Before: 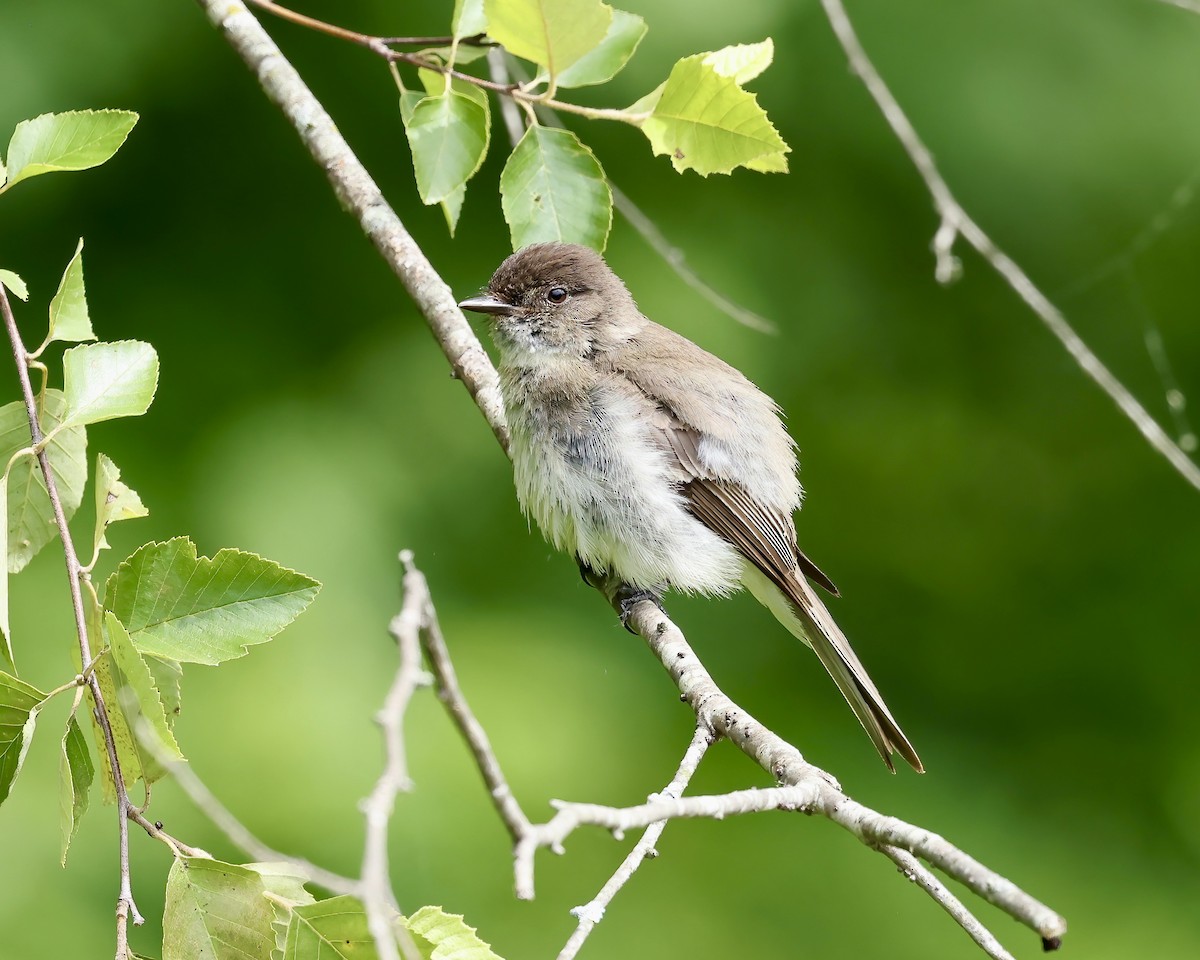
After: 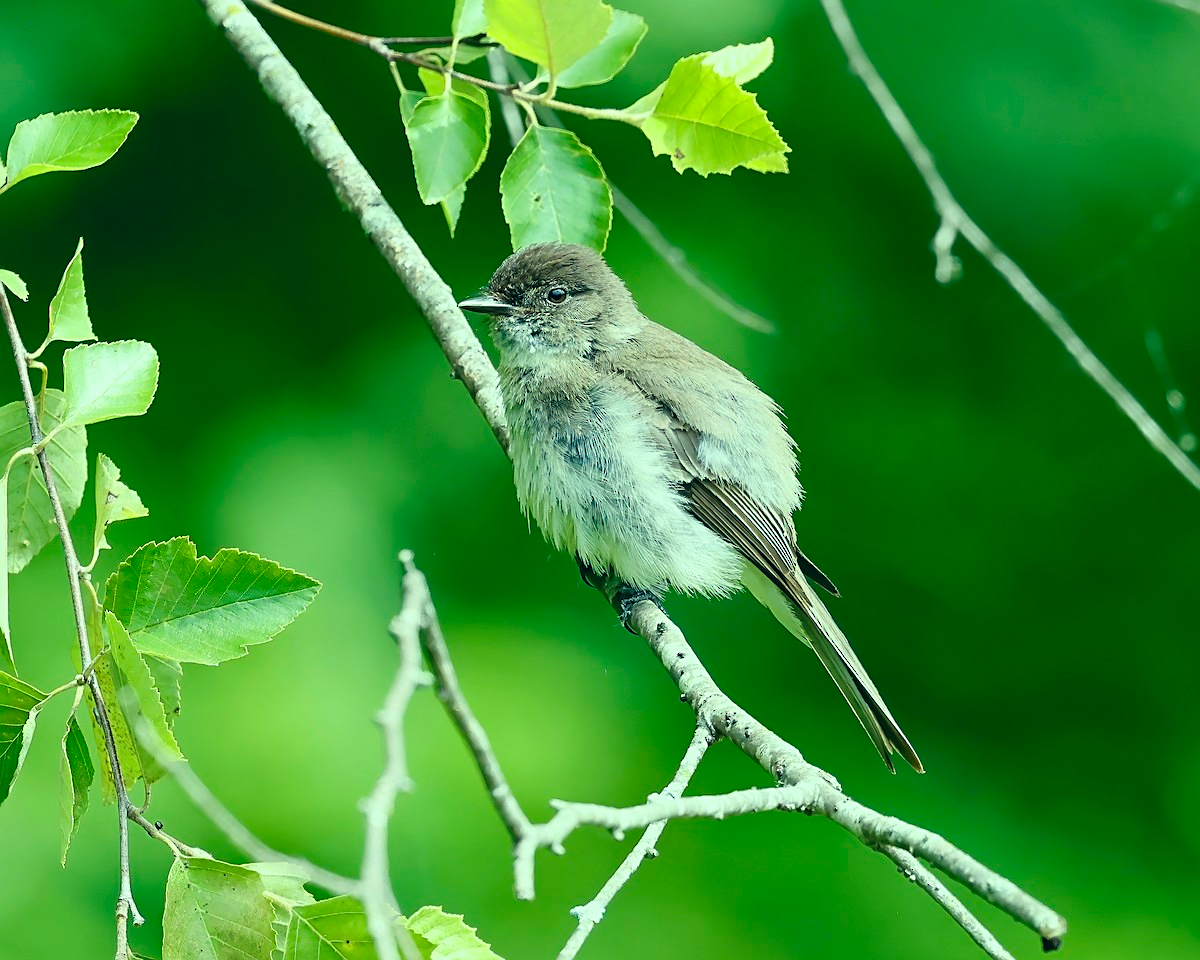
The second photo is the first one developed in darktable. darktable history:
sharpen: on, module defaults
color correction: highlights a* -20.08, highlights b* 9.8, shadows a* -20.4, shadows b* -10.76
